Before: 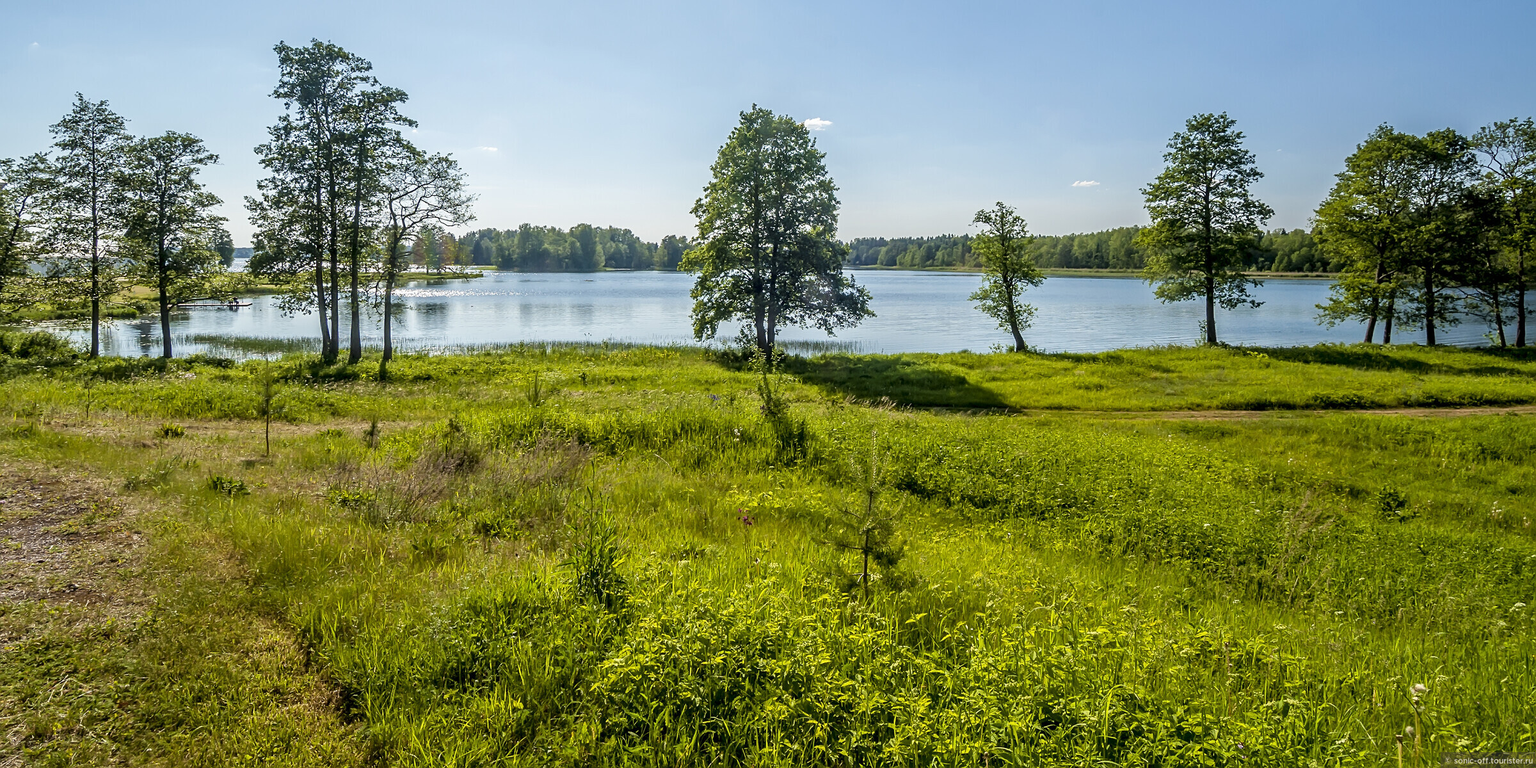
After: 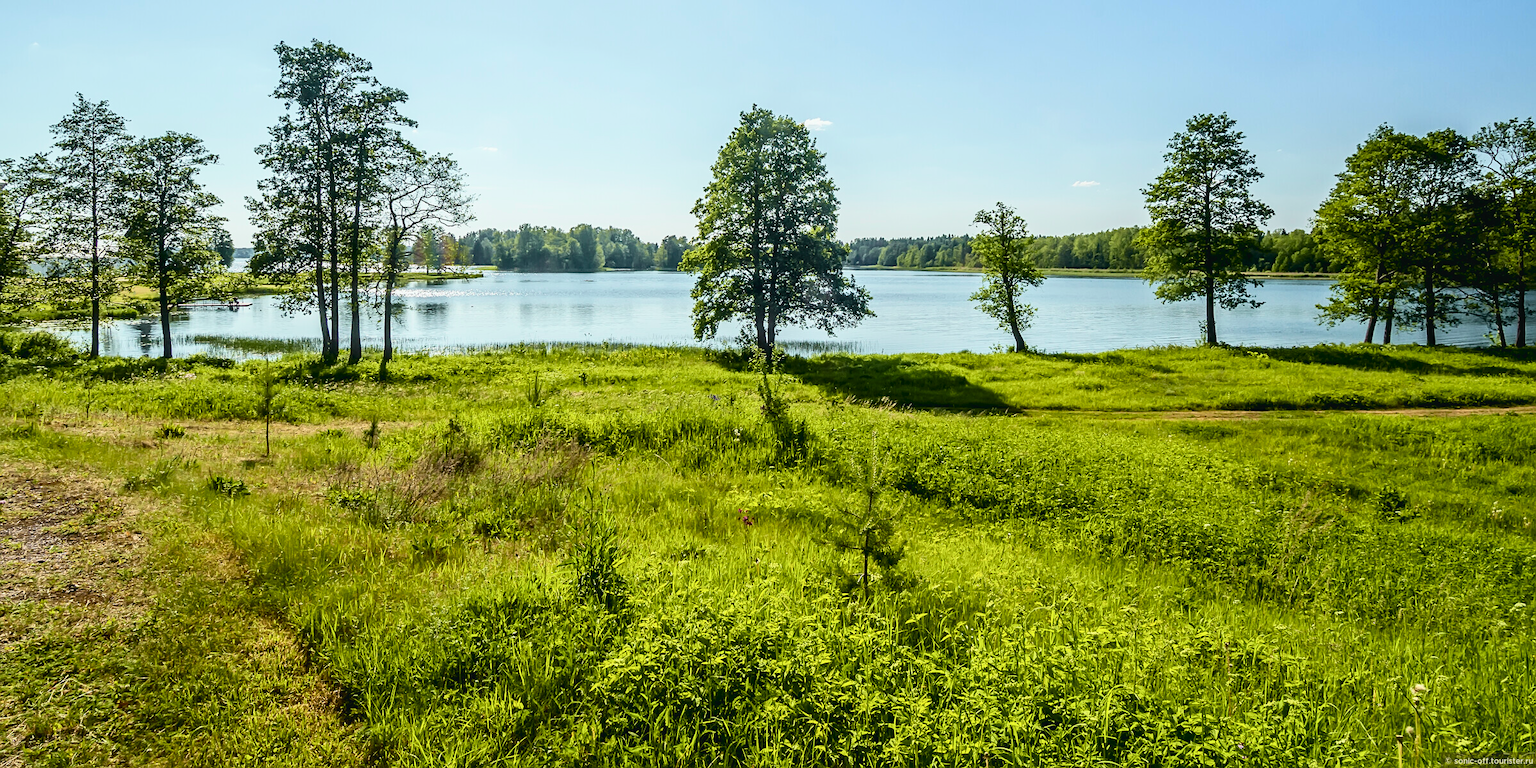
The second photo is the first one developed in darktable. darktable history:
tone curve: curves: ch0 [(0, 0.028) (0.037, 0.05) (0.123, 0.108) (0.19, 0.164) (0.269, 0.247) (0.475, 0.533) (0.595, 0.695) (0.718, 0.823) (0.855, 0.913) (1, 0.982)]; ch1 [(0, 0) (0.243, 0.245) (0.427, 0.41) (0.493, 0.481) (0.505, 0.502) (0.536, 0.545) (0.56, 0.582) (0.611, 0.644) (0.769, 0.807) (1, 1)]; ch2 [(0, 0) (0.249, 0.216) (0.349, 0.321) (0.424, 0.442) (0.476, 0.483) (0.498, 0.499) (0.517, 0.519) (0.532, 0.55) (0.569, 0.608) (0.614, 0.661) (0.706, 0.75) (0.808, 0.809) (0.991, 0.968)], color space Lab, independent channels, preserve colors none
